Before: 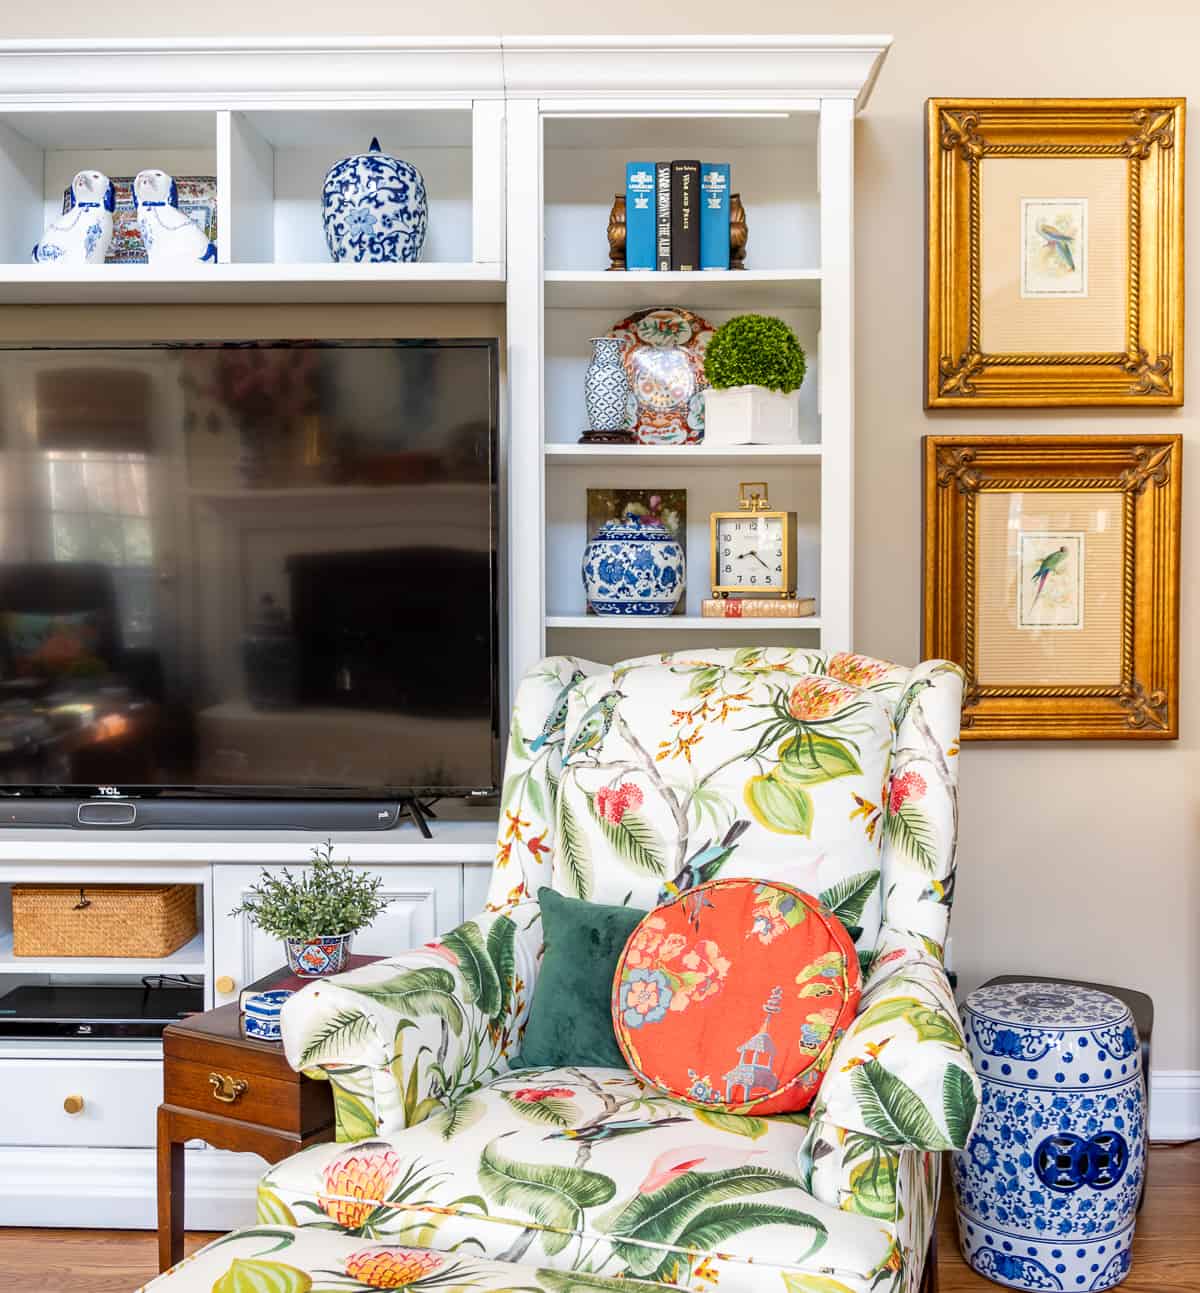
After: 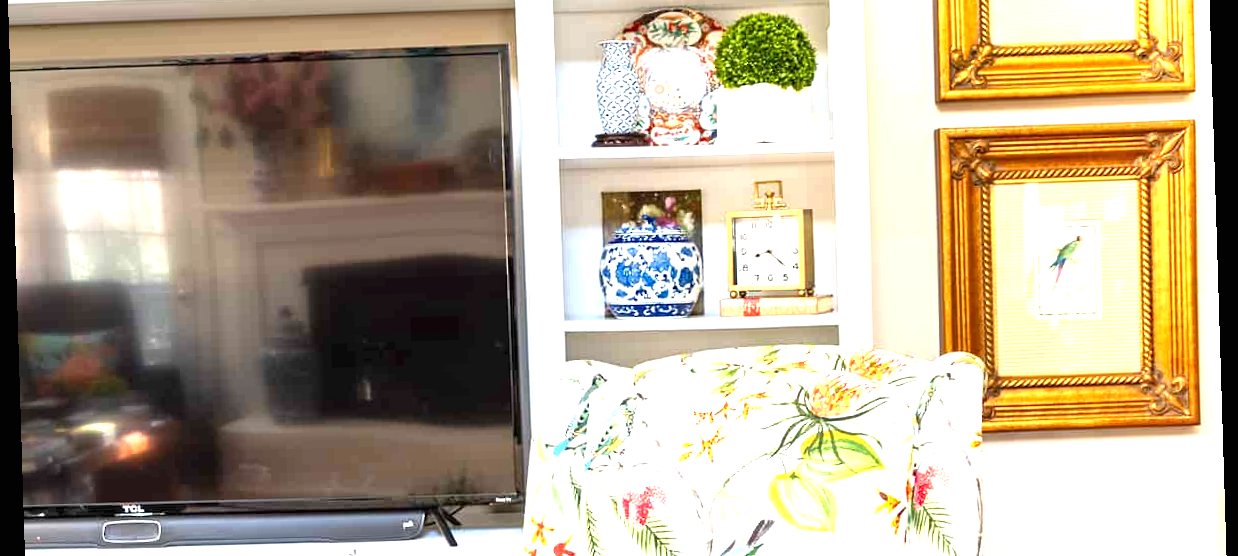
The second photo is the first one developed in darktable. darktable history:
crop and rotate: top 23.84%, bottom 34.294%
rotate and perspective: rotation -1.75°, automatic cropping off
exposure: black level correction 0, exposure 1.4 EV, compensate highlight preservation false
shadows and highlights: shadows 4.1, highlights -17.6, soften with gaussian
